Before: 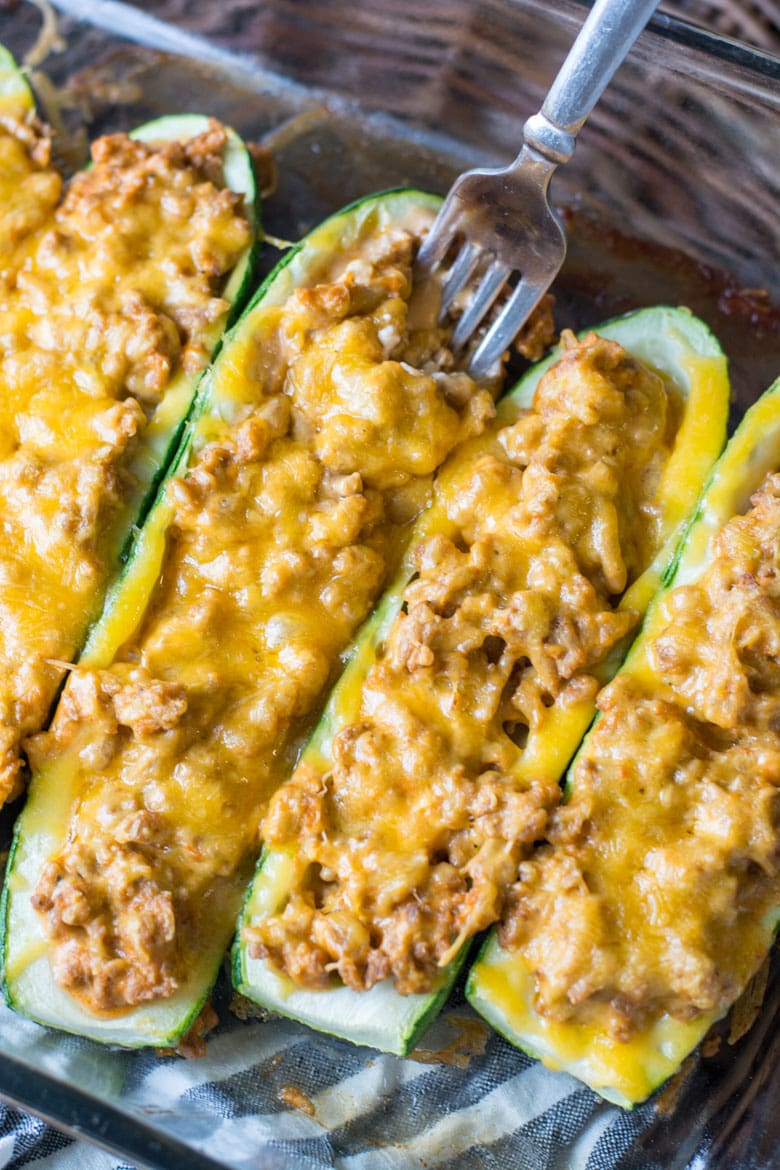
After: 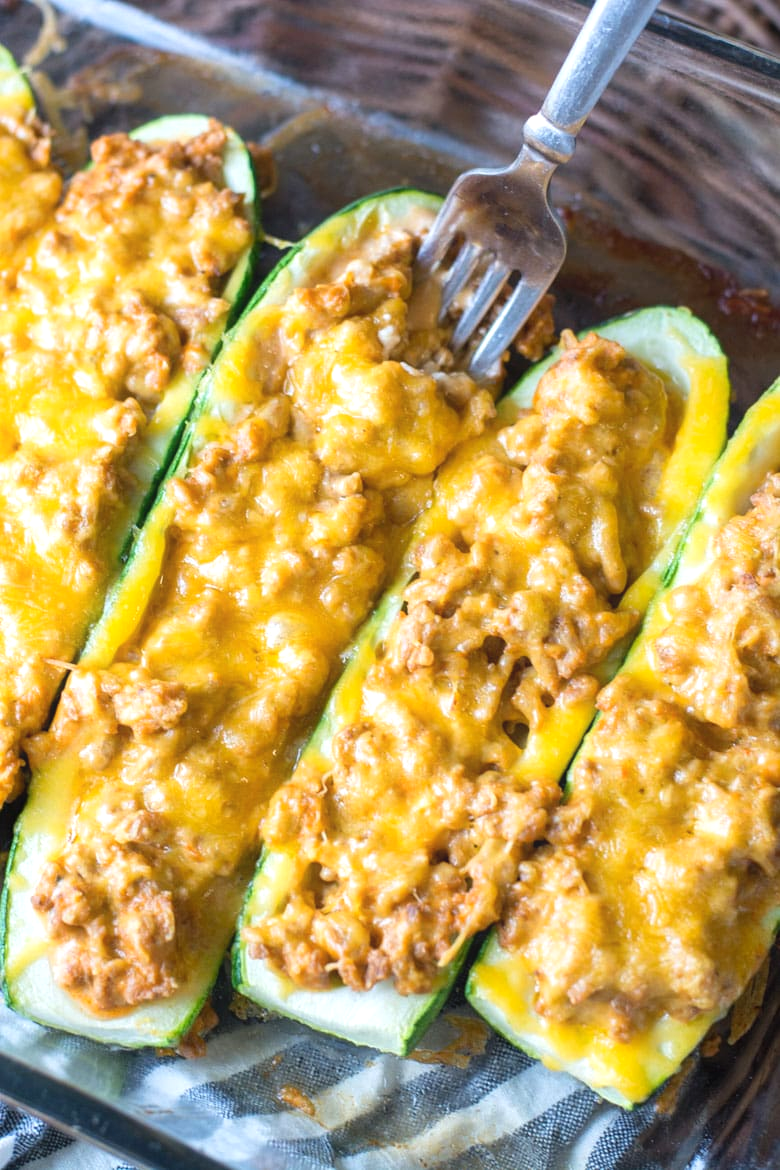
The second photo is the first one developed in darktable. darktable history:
contrast equalizer: octaves 7, y [[0.511, 0.558, 0.631, 0.632, 0.559, 0.512], [0.5 ×6], [0.507, 0.559, 0.627, 0.644, 0.647, 0.647], [0 ×6], [0 ×6]], mix -0.291
exposure: black level correction 0, exposure 0.394 EV, compensate exposure bias true, compensate highlight preservation false
